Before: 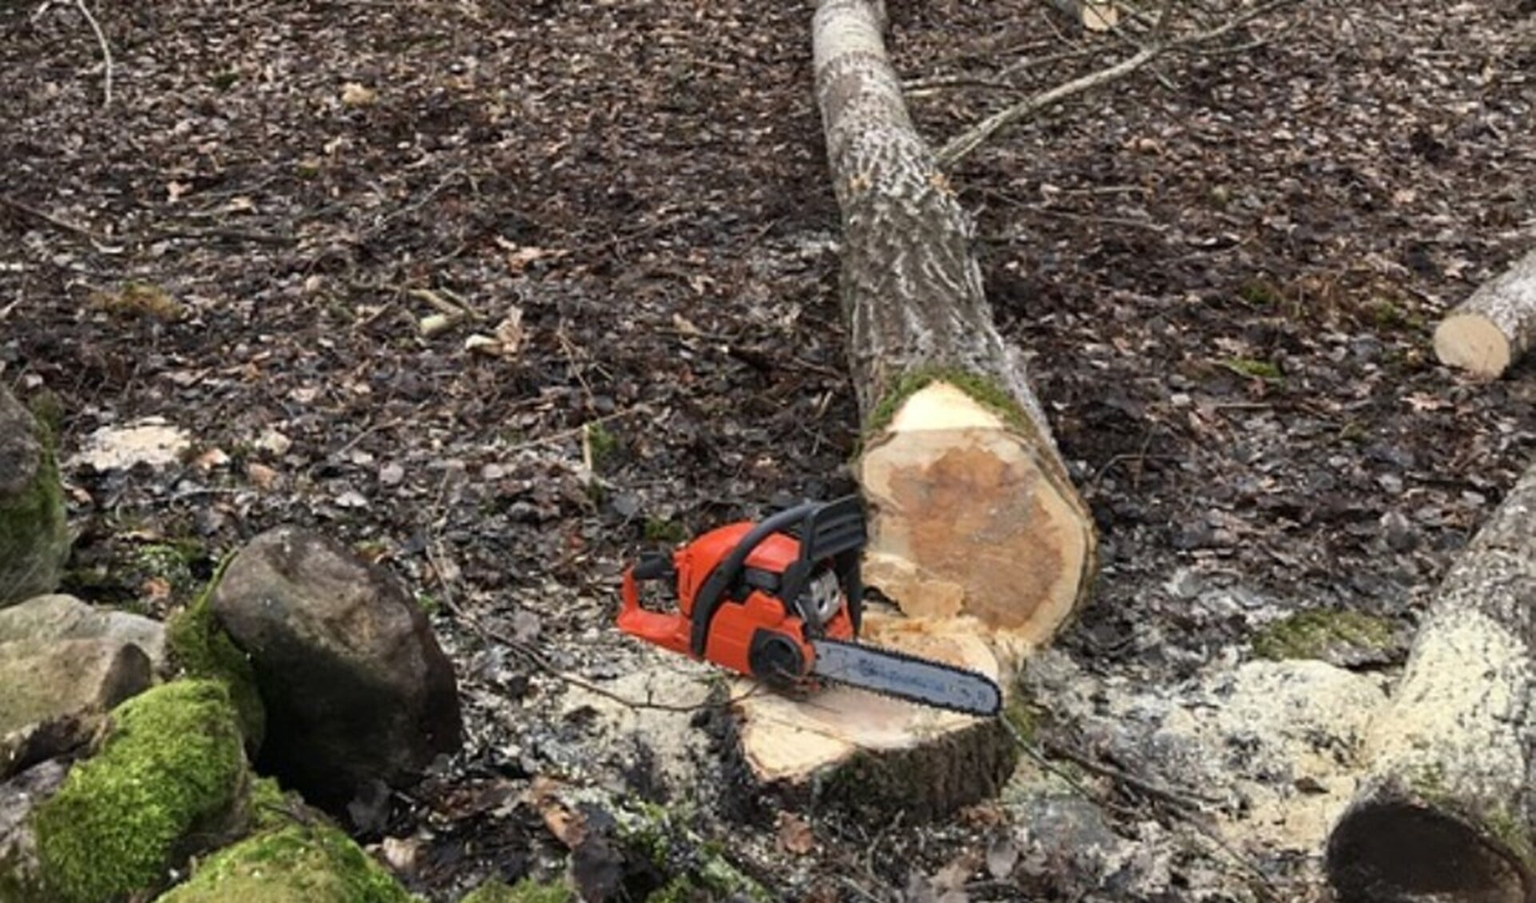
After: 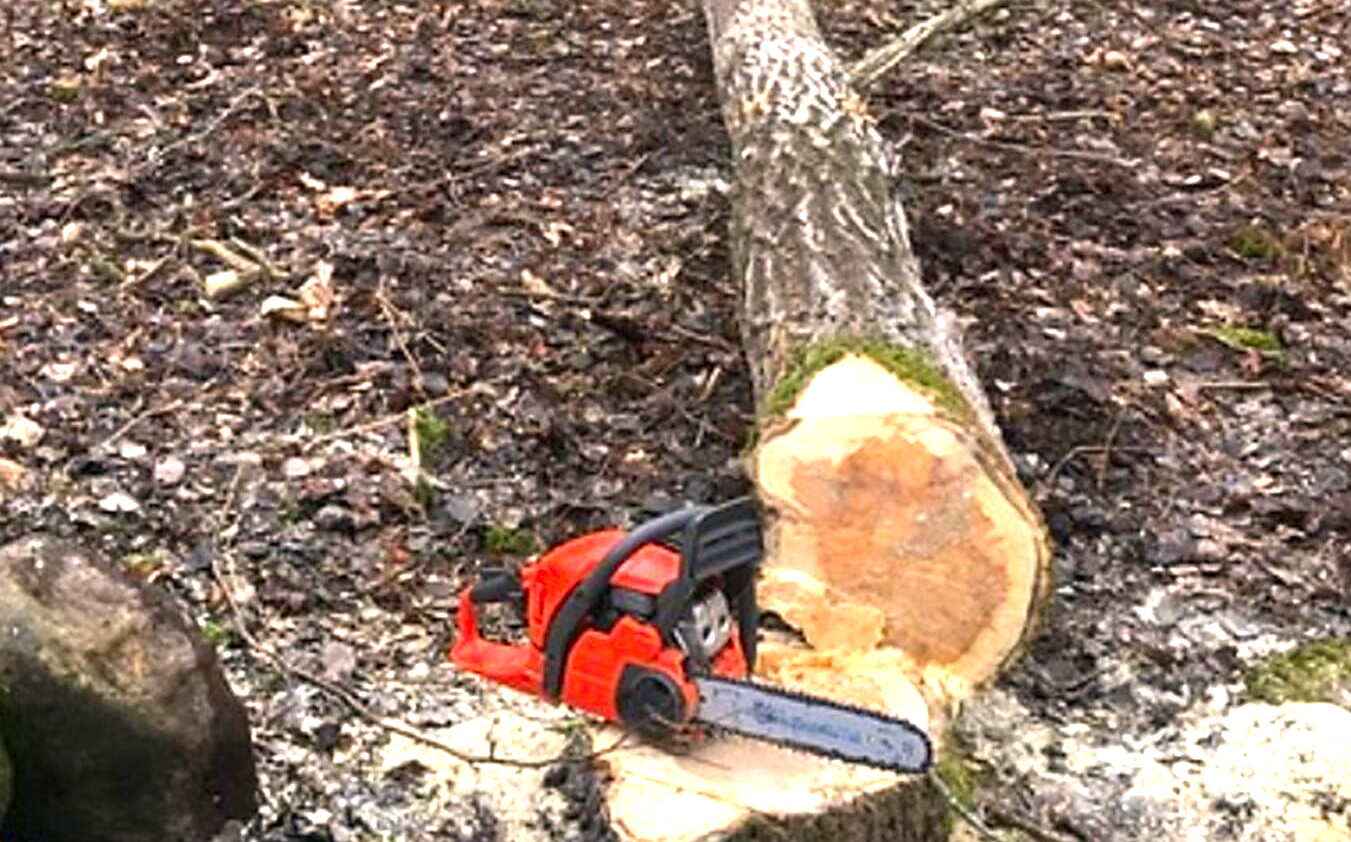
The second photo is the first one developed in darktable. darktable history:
exposure: black level correction 0, exposure 1 EV, compensate highlight preservation false
crop and rotate: left 16.717%, top 10.974%, right 12.895%, bottom 14.404%
color correction: highlights a* 3.42, highlights b* 2.01, saturation 1.24
sharpen: radius 1.902, amount 0.408, threshold 1.255
